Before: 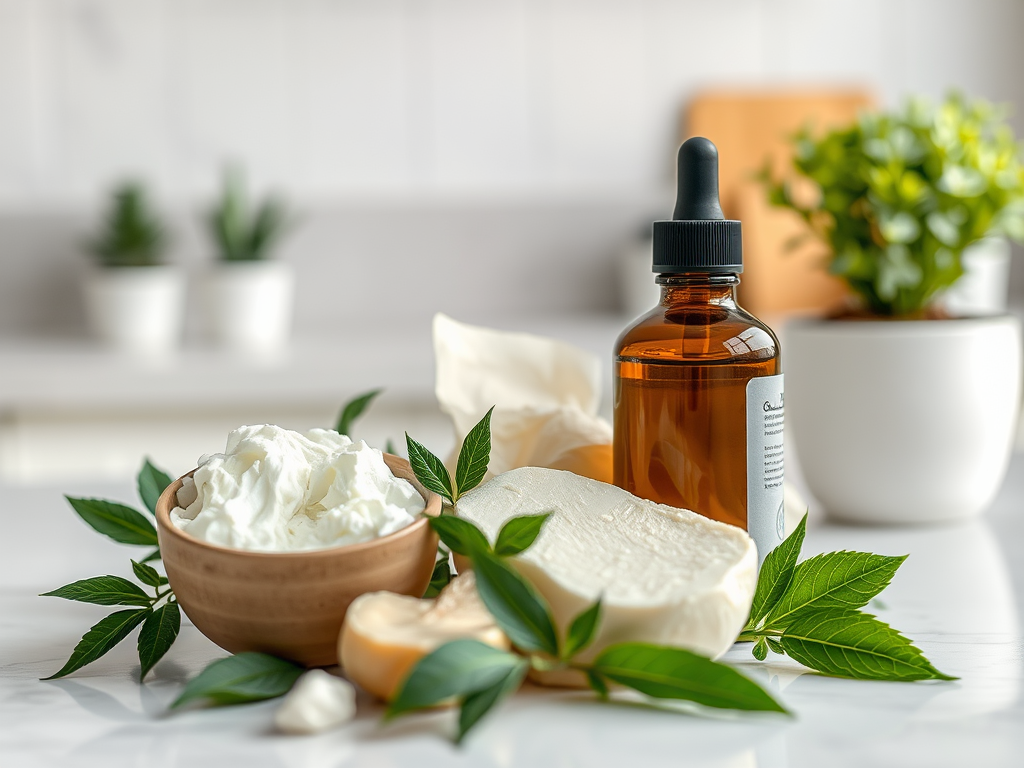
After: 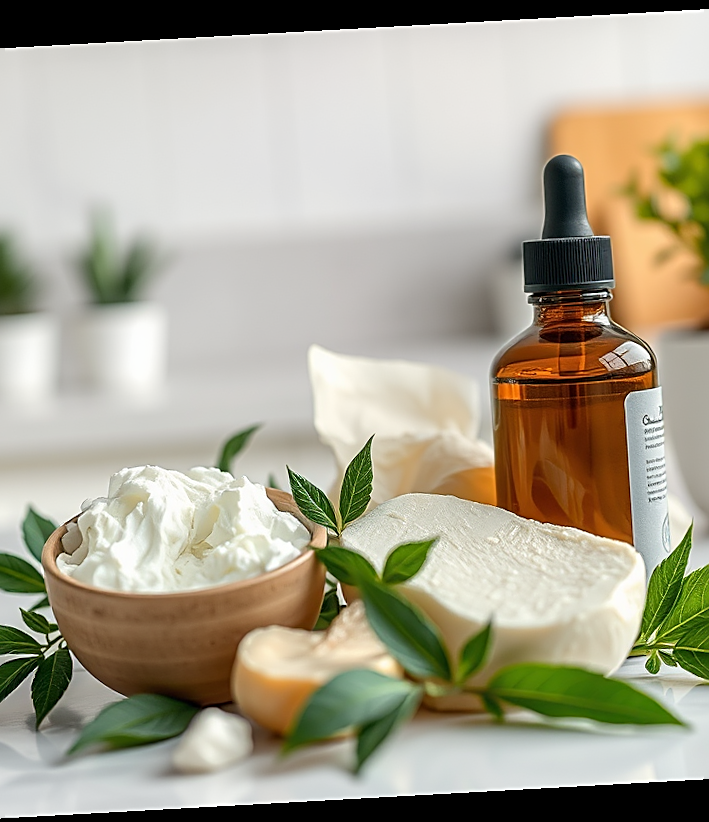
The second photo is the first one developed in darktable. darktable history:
rotate and perspective: rotation -3.18°, automatic cropping off
sharpen: on, module defaults
crop and rotate: left 13.409%, right 19.924%
